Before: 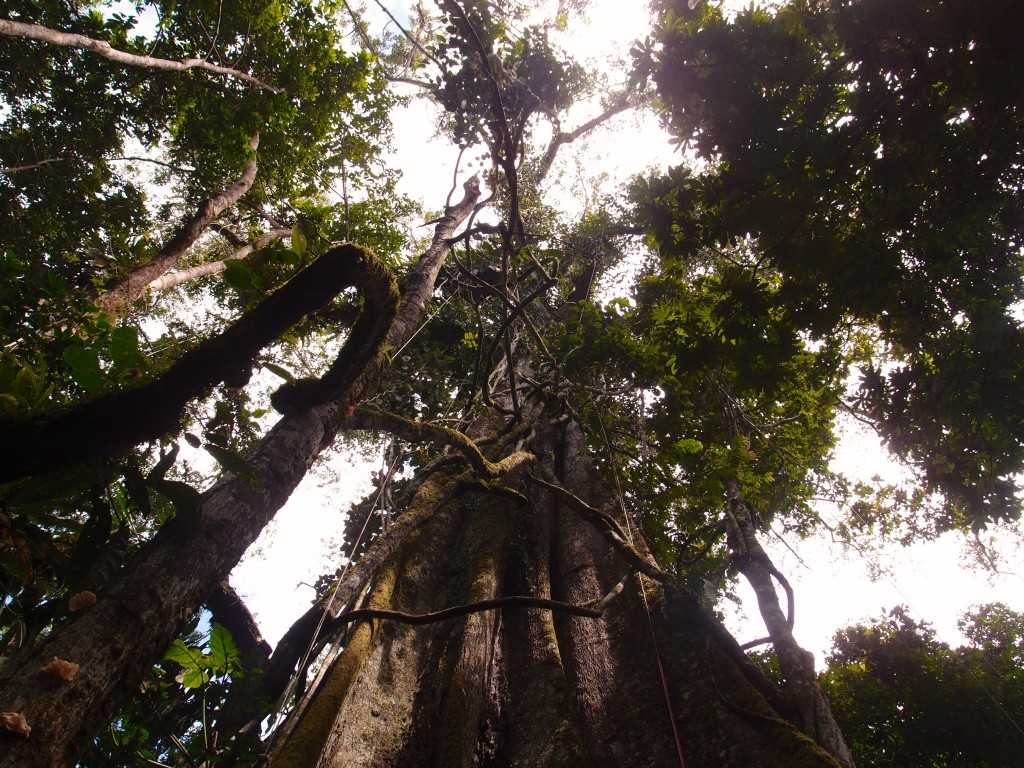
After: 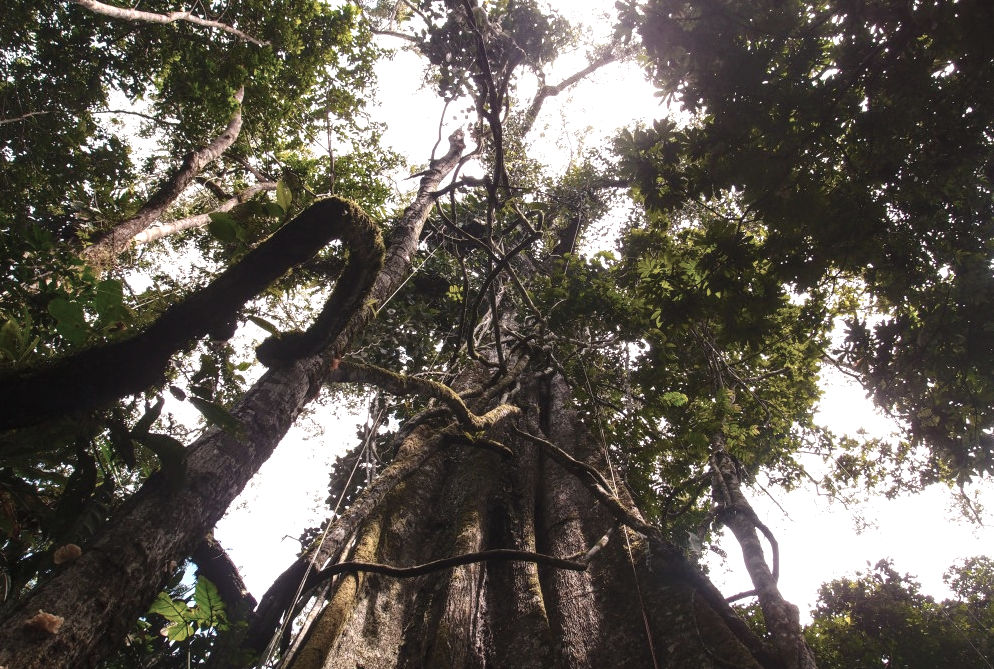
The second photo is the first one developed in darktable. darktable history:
contrast brightness saturation: contrast 0.1, saturation -0.3
exposure: black level correction -0.002, exposure 0.54 EV, compensate highlight preservation false
local contrast: on, module defaults
crop: left 1.507%, top 6.147%, right 1.379%, bottom 6.637%
